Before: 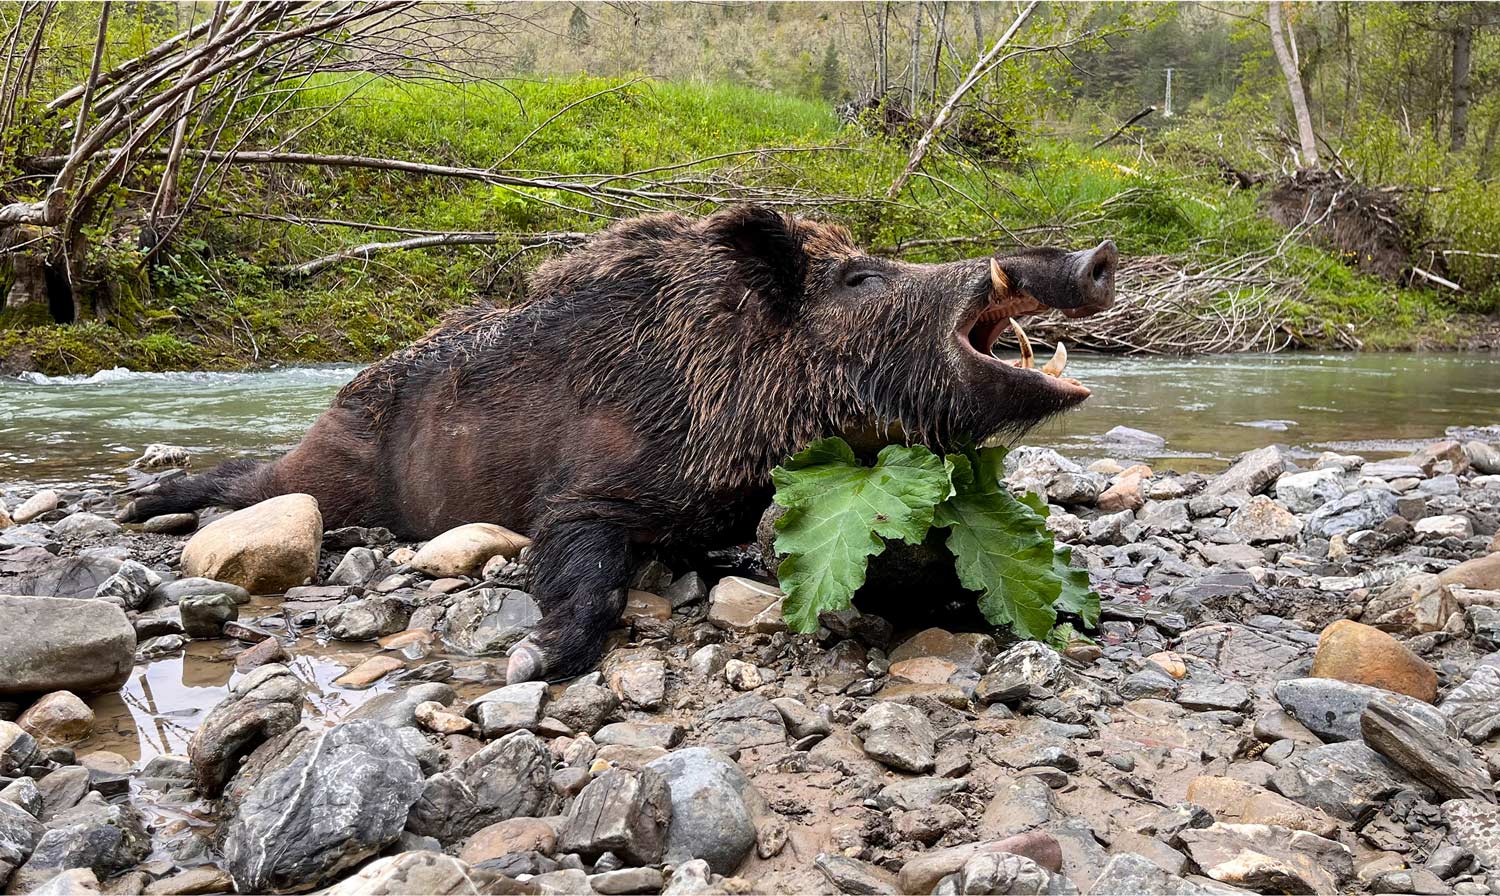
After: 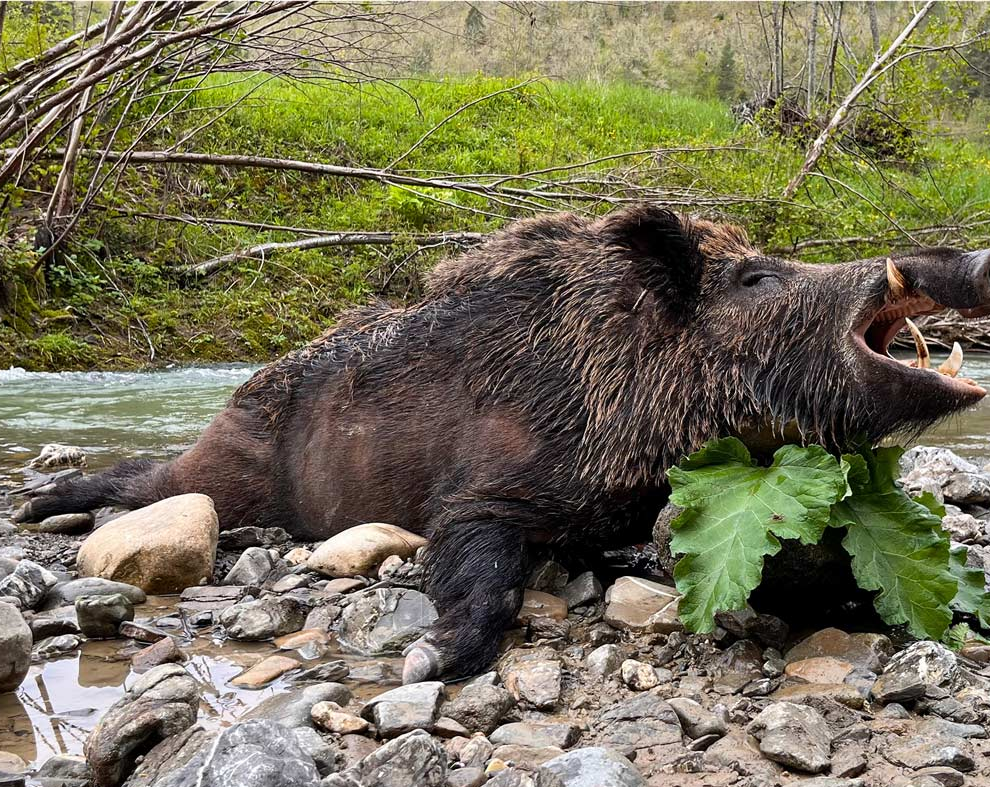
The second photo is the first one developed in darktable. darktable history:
crop: left 6.987%, right 27.011%, bottom 12.099%
